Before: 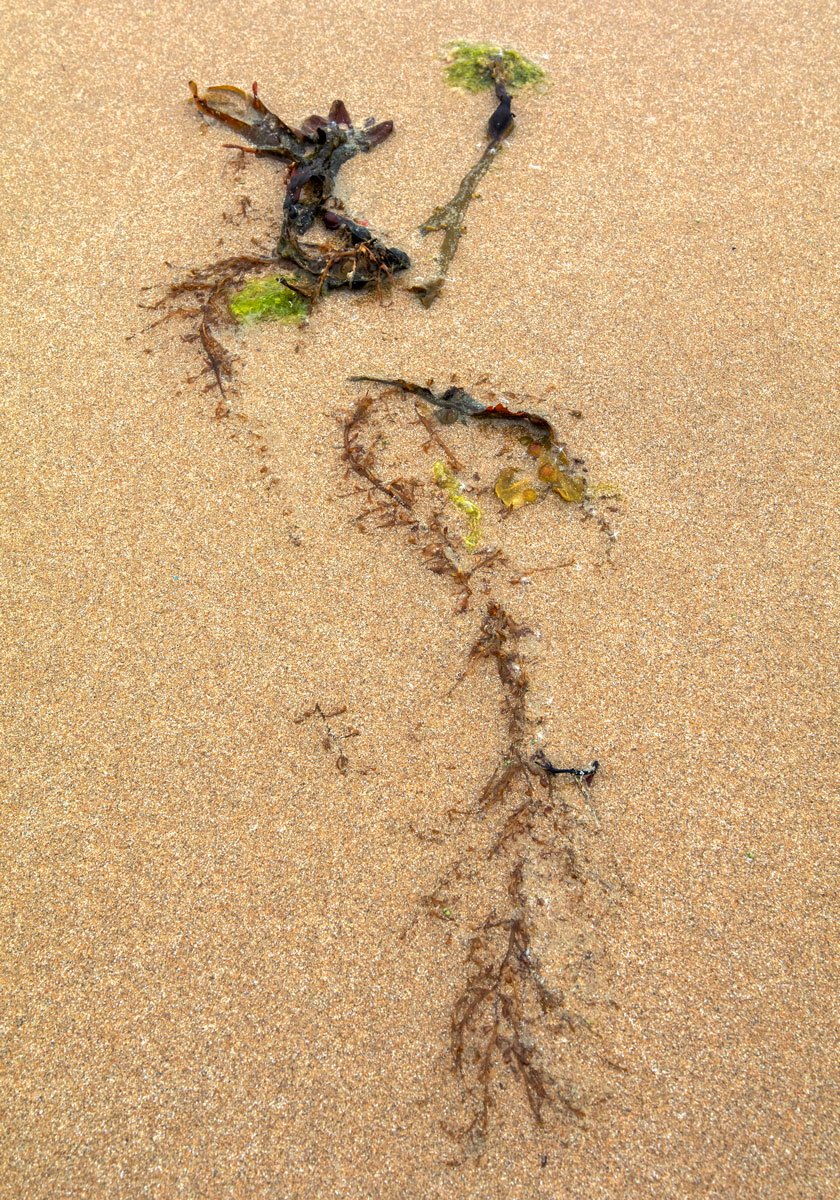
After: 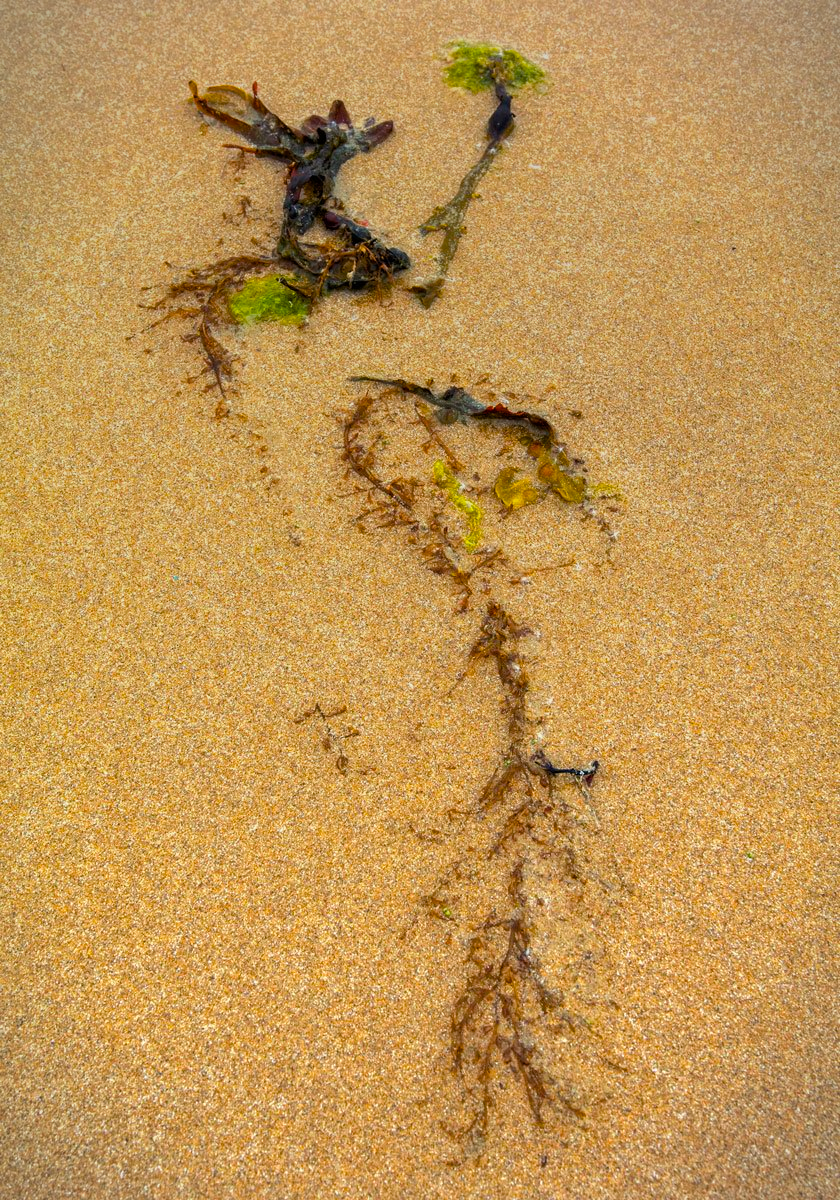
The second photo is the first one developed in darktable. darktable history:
vignetting: fall-off start 100%, fall-off radius 64.94%, automatic ratio true, unbound false
graduated density: on, module defaults
color balance rgb: linear chroma grading › global chroma 15%, perceptual saturation grading › global saturation 30%
